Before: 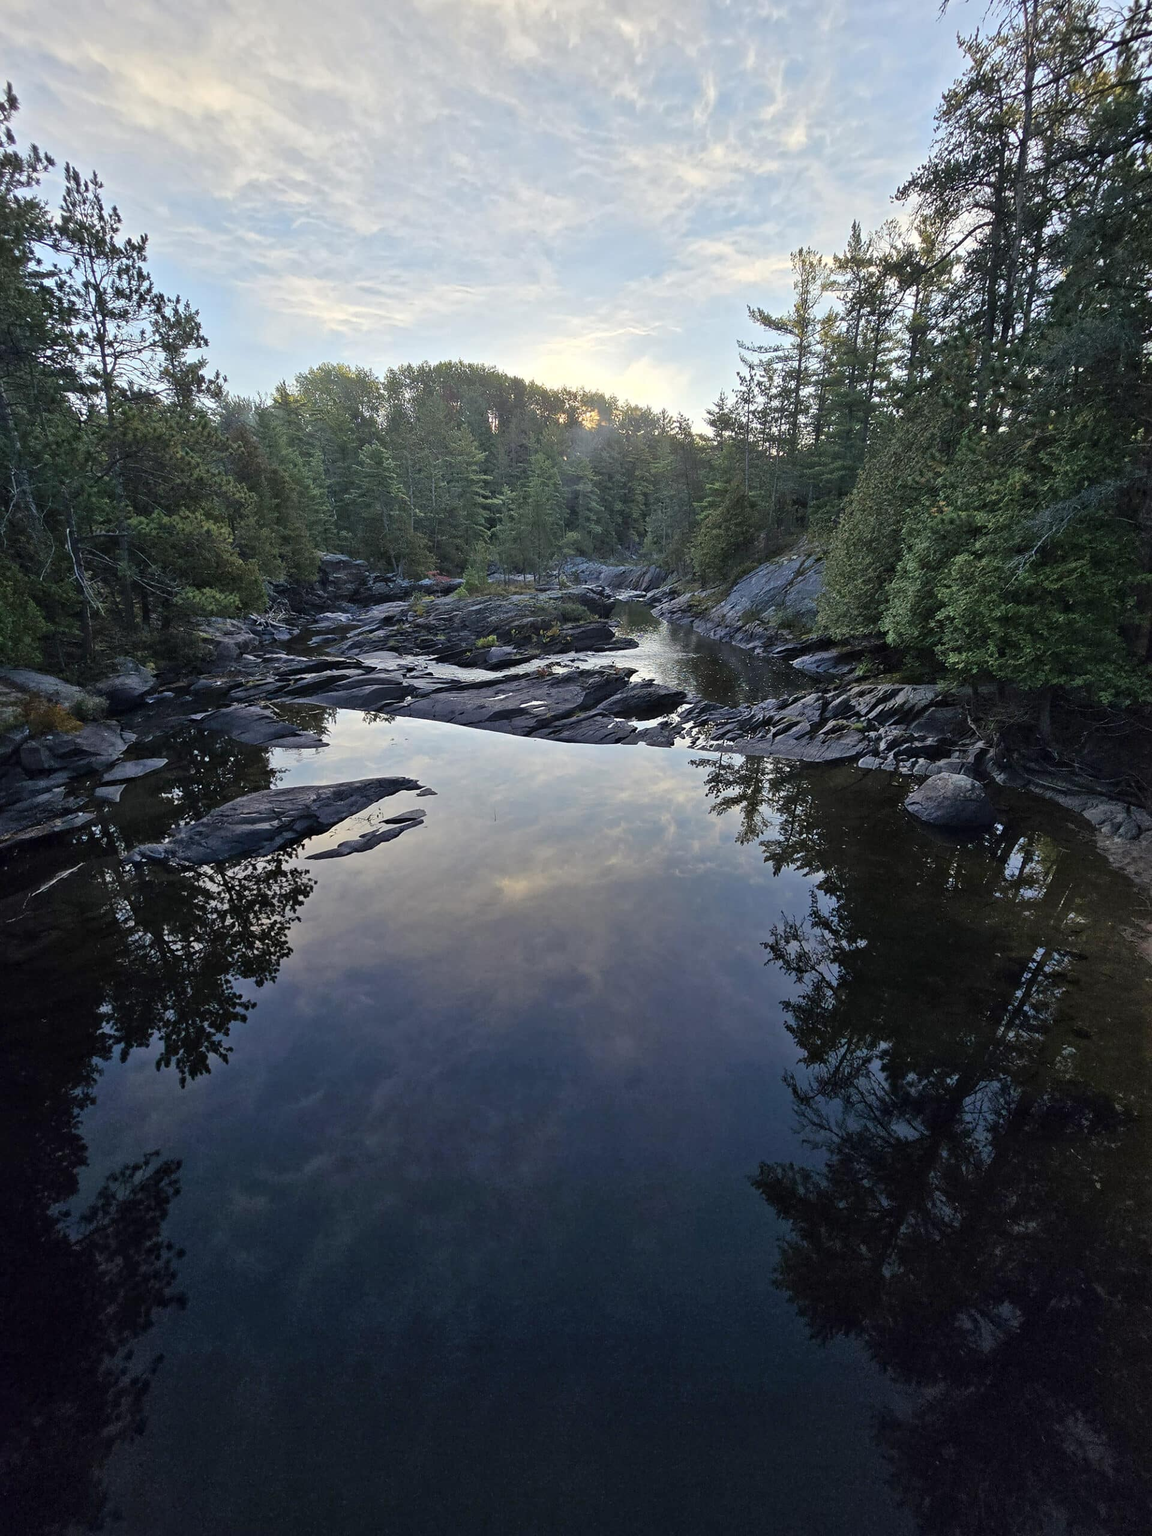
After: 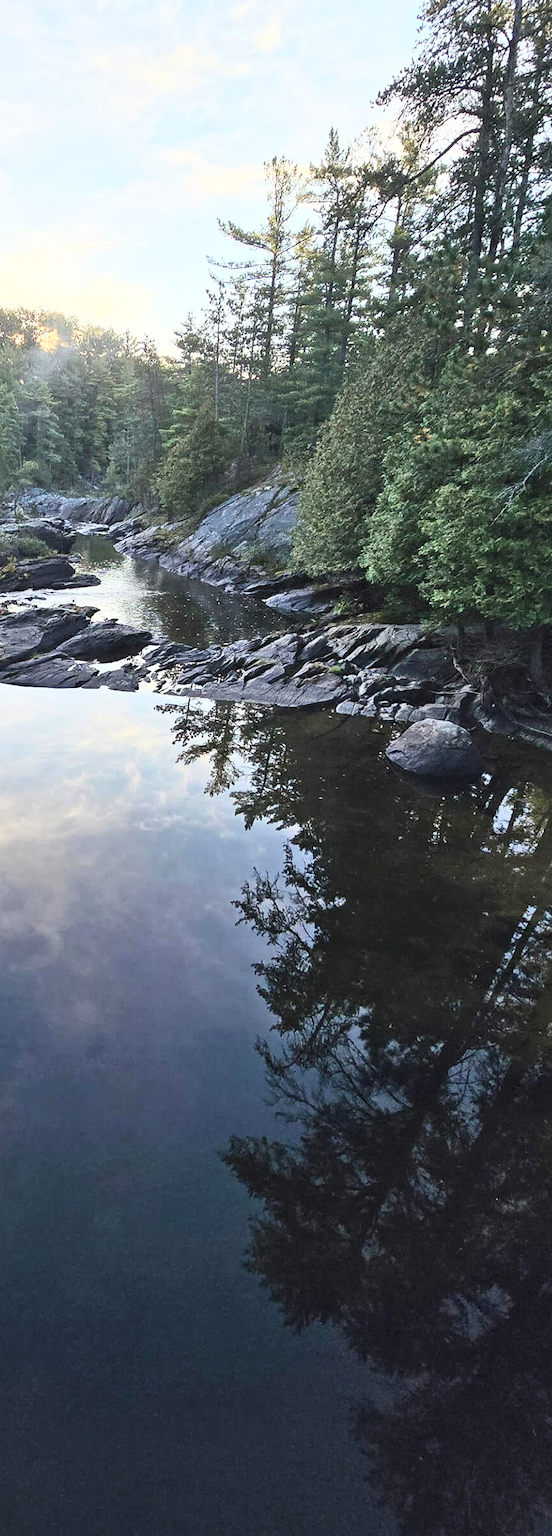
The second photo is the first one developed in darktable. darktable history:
contrast brightness saturation: contrast 0.421, brightness 0.558, saturation -0.201
crop: left 47.302%, top 6.652%, right 7.909%
velvia: on, module defaults
